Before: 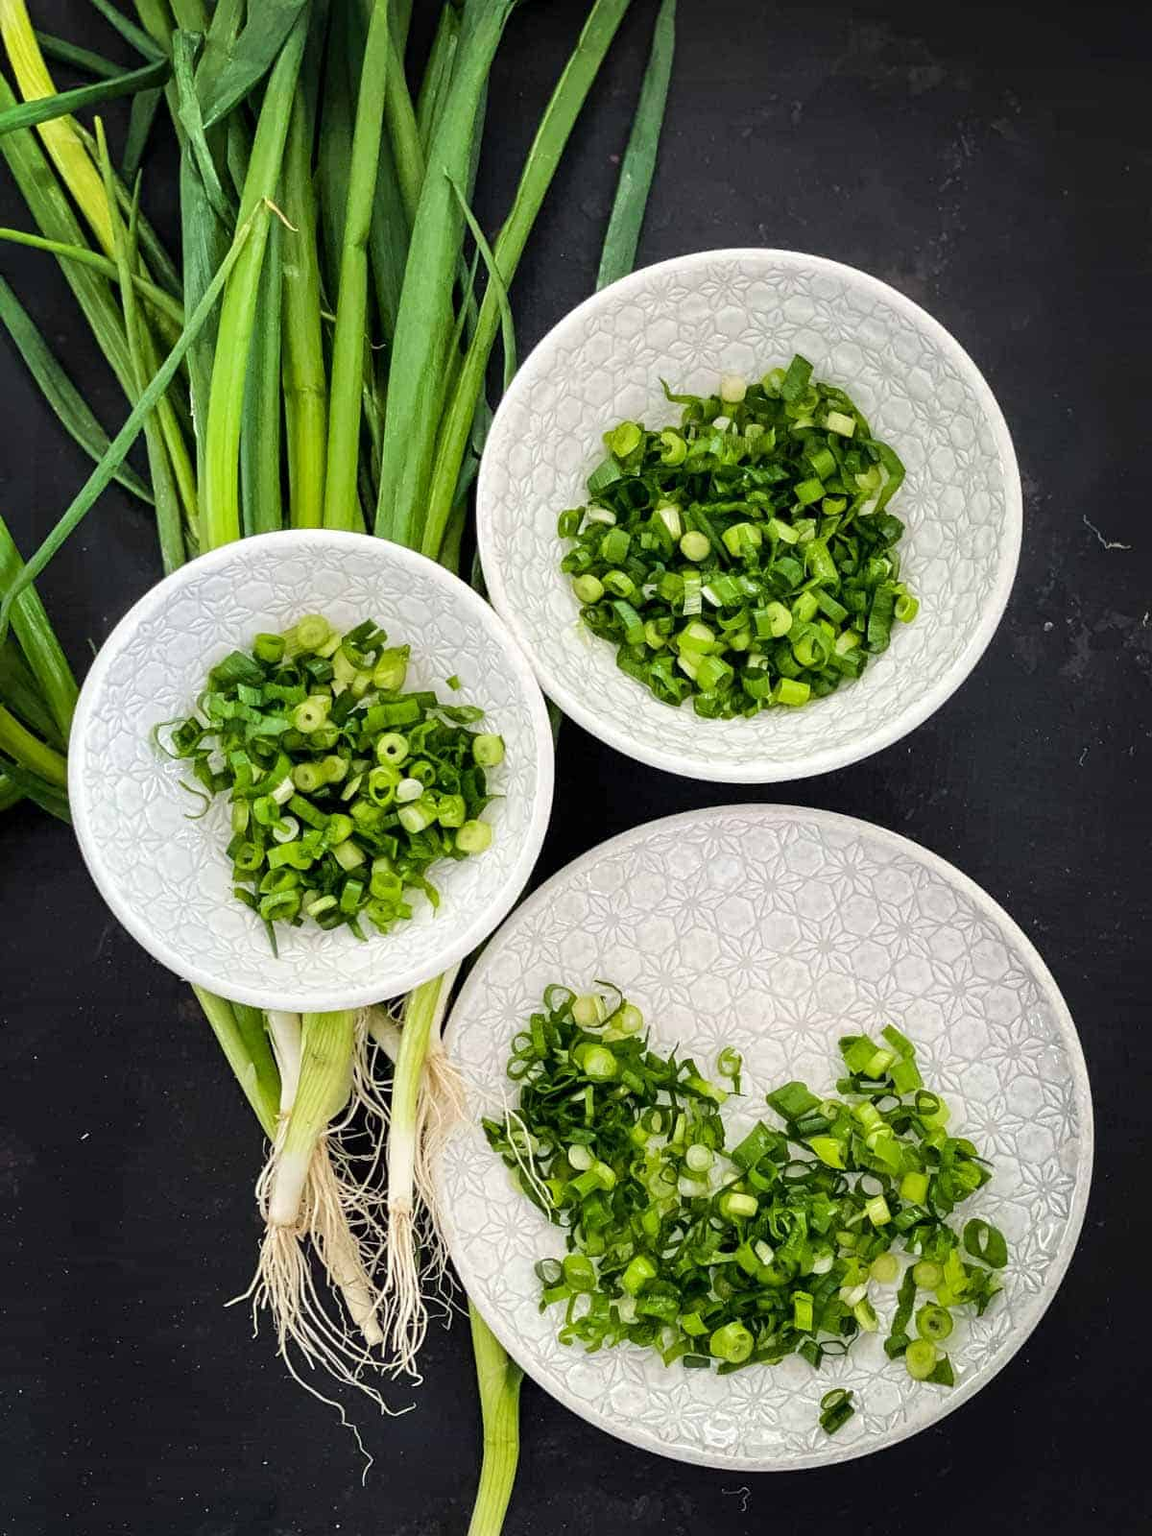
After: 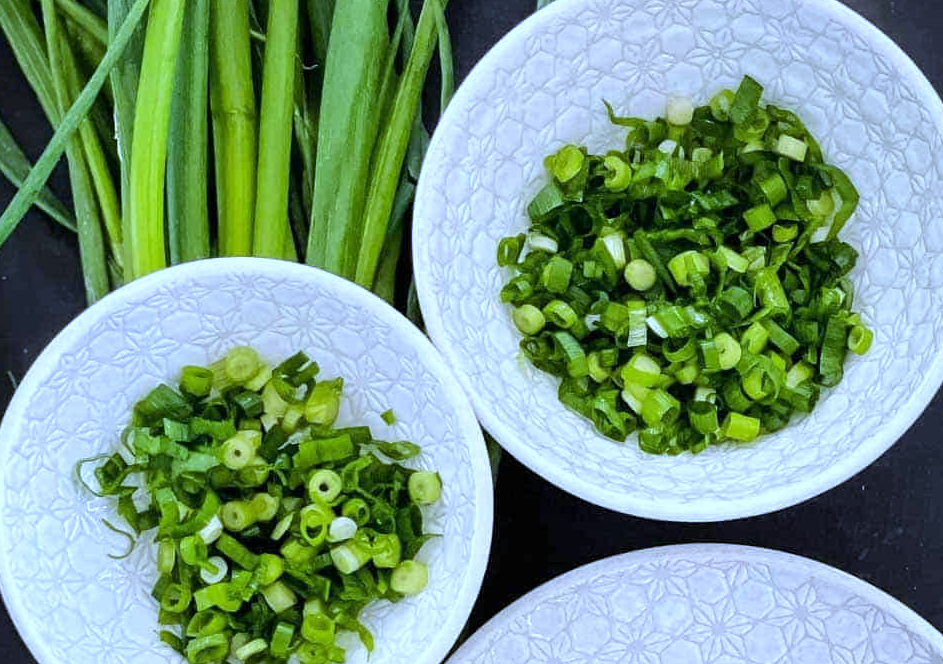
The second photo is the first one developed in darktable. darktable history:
white balance: red 0.871, blue 1.249
crop: left 7.036%, top 18.398%, right 14.379%, bottom 40.043%
